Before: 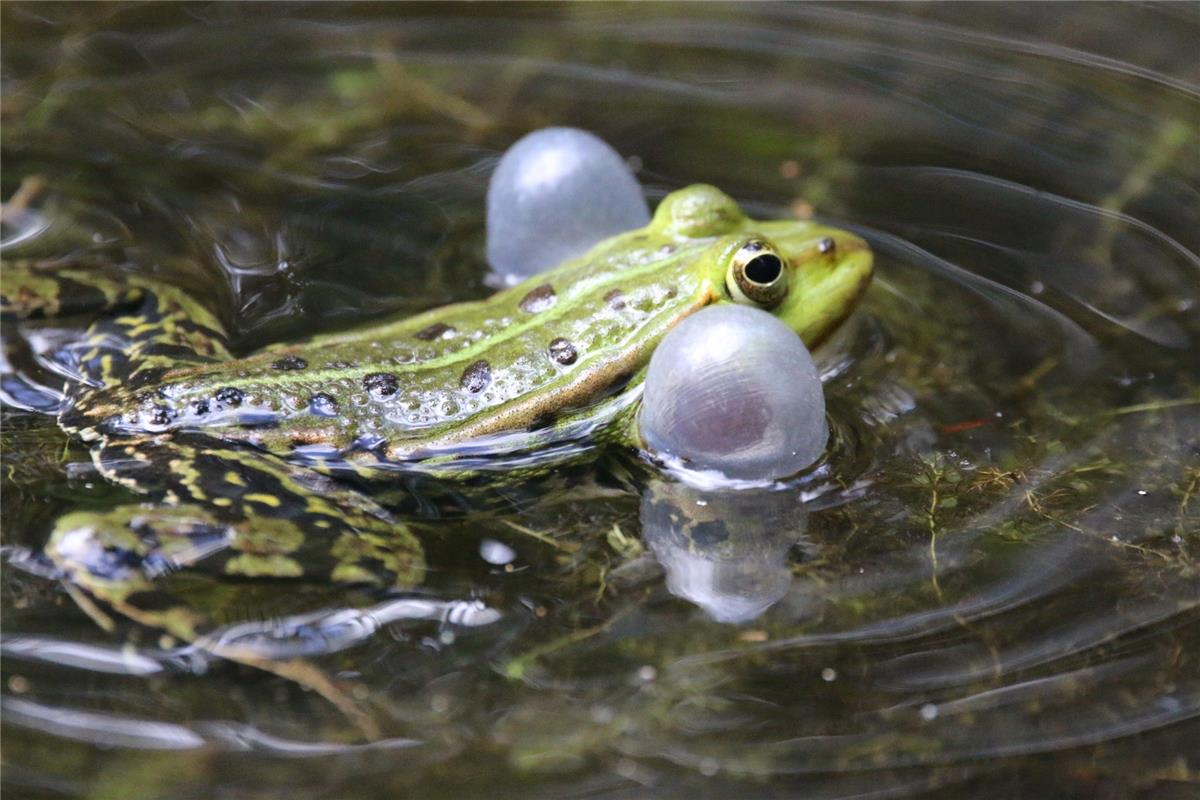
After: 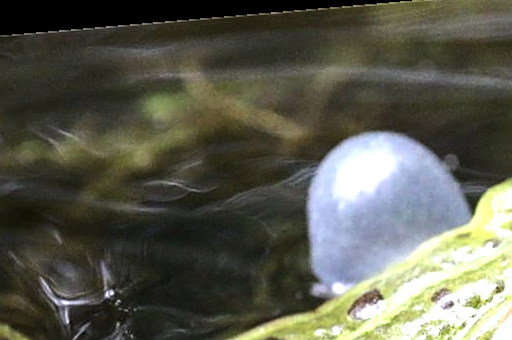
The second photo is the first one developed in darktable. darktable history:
sharpen: on, module defaults
tone equalizer: -8 EV -0.75 EV, -7 EV -0.7 EV, -6 EV -0.6 EV, -5 EV -0.4 EV, -3 EV 0.4 EV, -2 EV 0.6 EV, -1 EV 0.7 EV, +0 EV 0.75 EV, edges refinement/feathering 500, mask exposure compensation -1.57 EV, preserve details no
crop: left 15.452%, top 5.459%, right 43.956%, bottom 56.62%
rotate and perspective: rotation -4.86°, automatic cropping off
local contrast: on, module defaults
